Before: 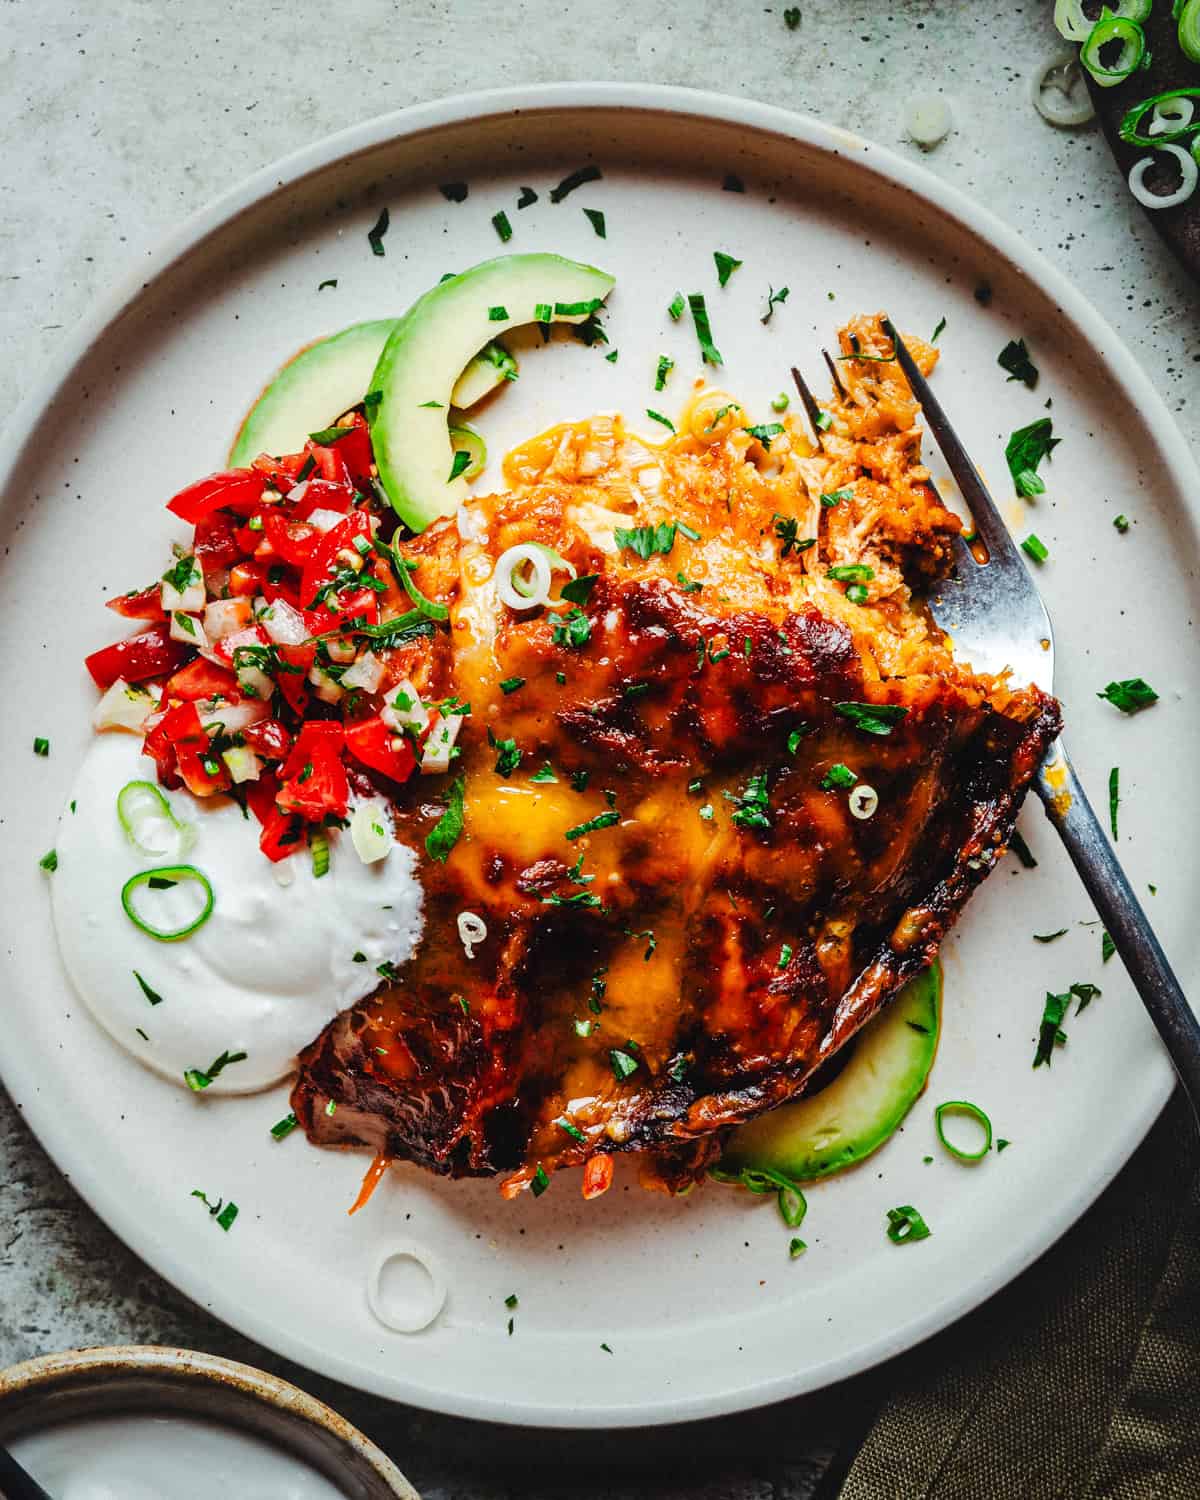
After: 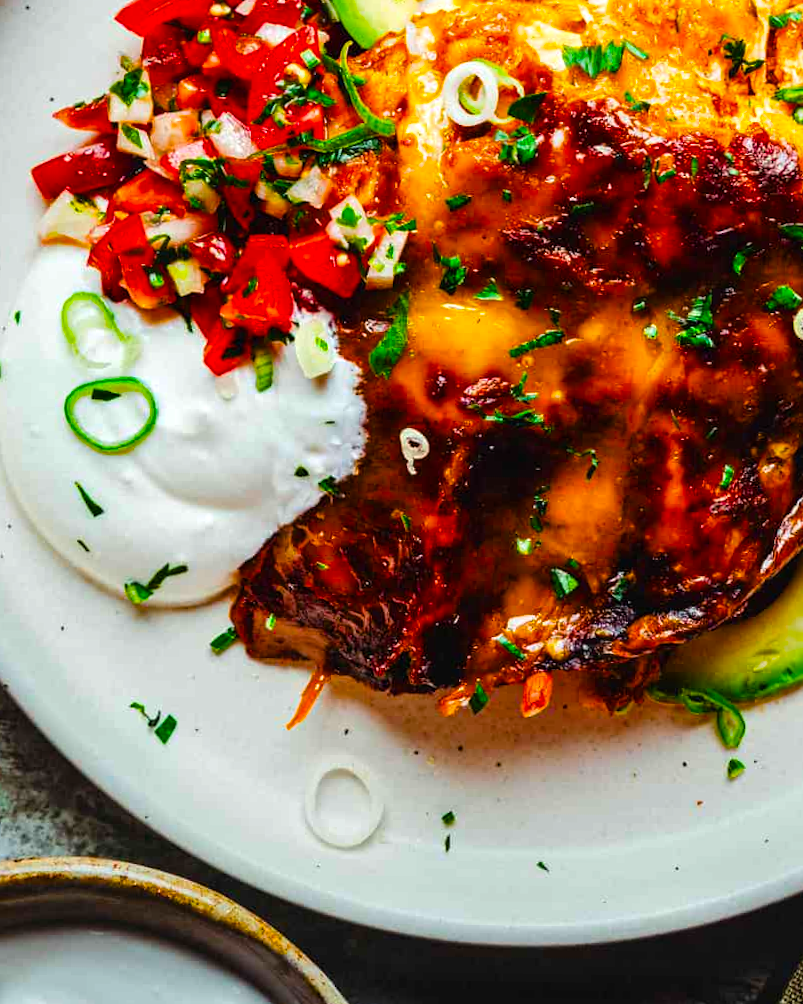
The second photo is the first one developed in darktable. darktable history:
color balance rgb: perceptual saturation grading › global saturation 30%, global vibrance 20%
crop and rotate: angle -0.82°, left 3.85%, top 31.828%, right 27.992%
color balance: contrast 6.48%, output saturation 113.3%
